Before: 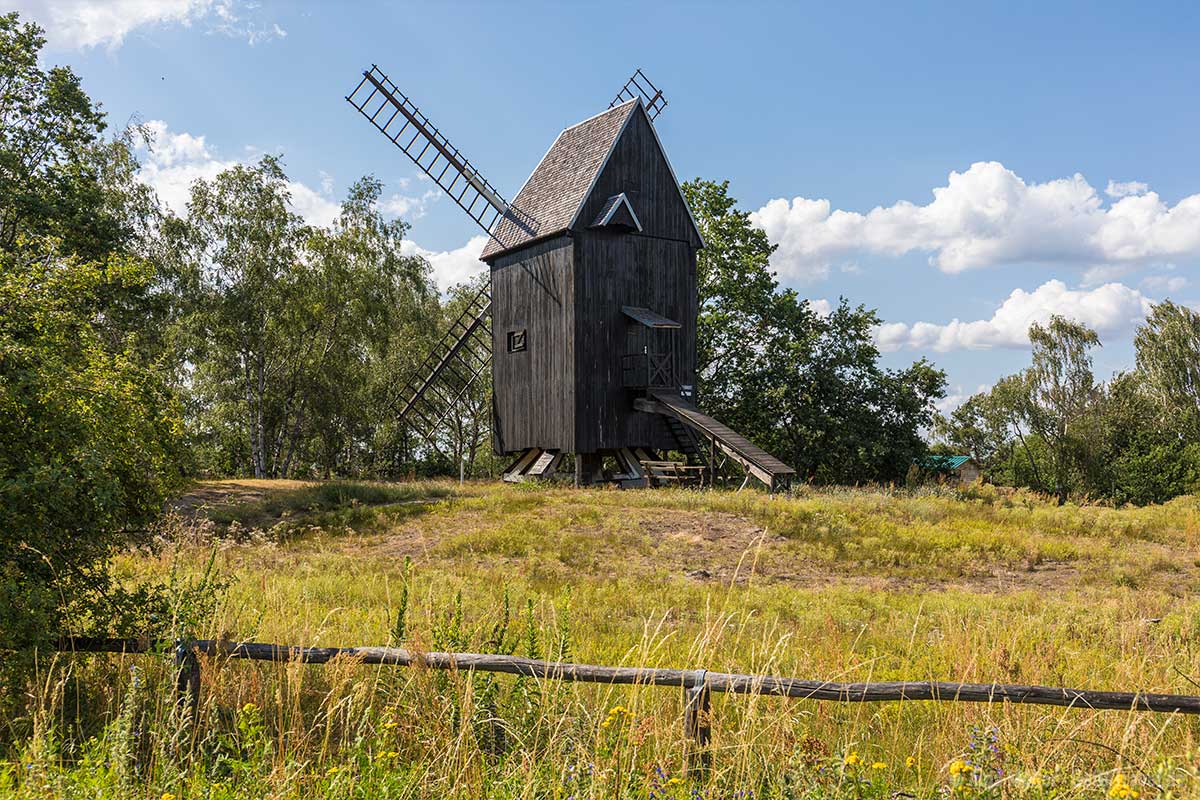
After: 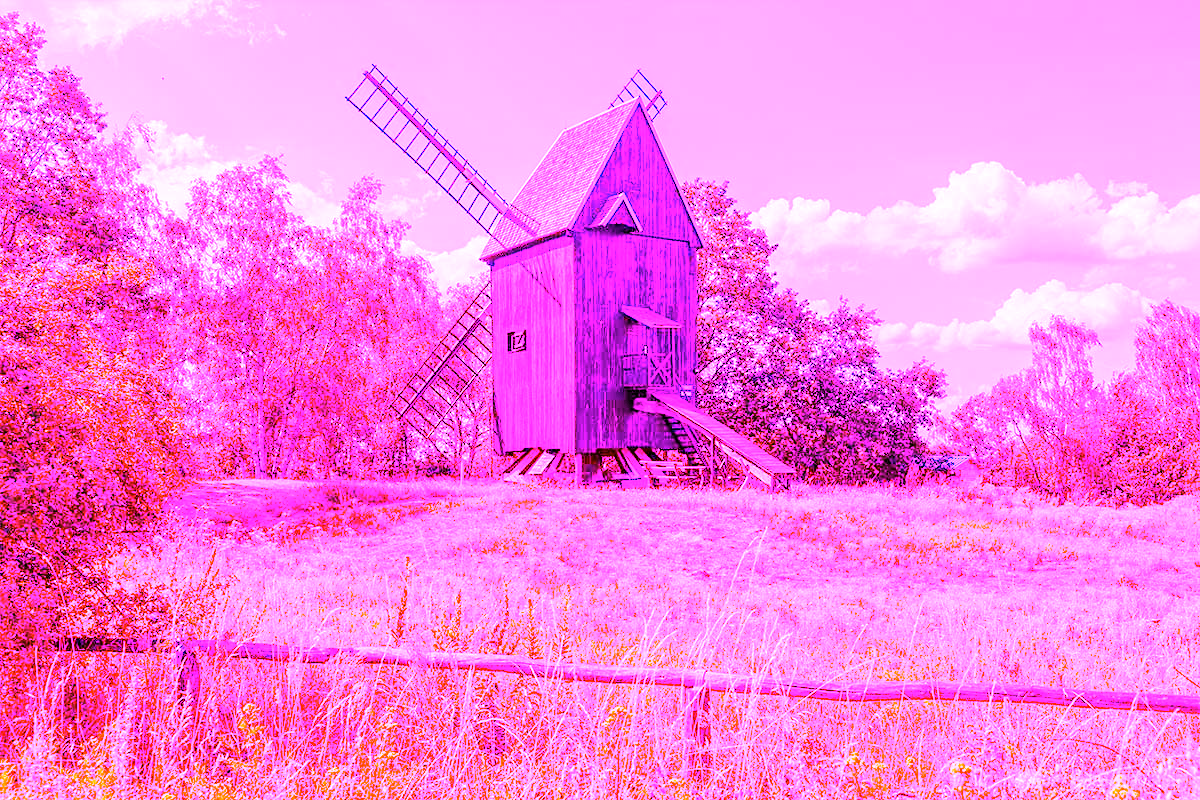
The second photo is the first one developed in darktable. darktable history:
white balance: red 8, blue 8
haze removal: strength 0.29, distance 0.25, compatibility mode true, adaptive false
